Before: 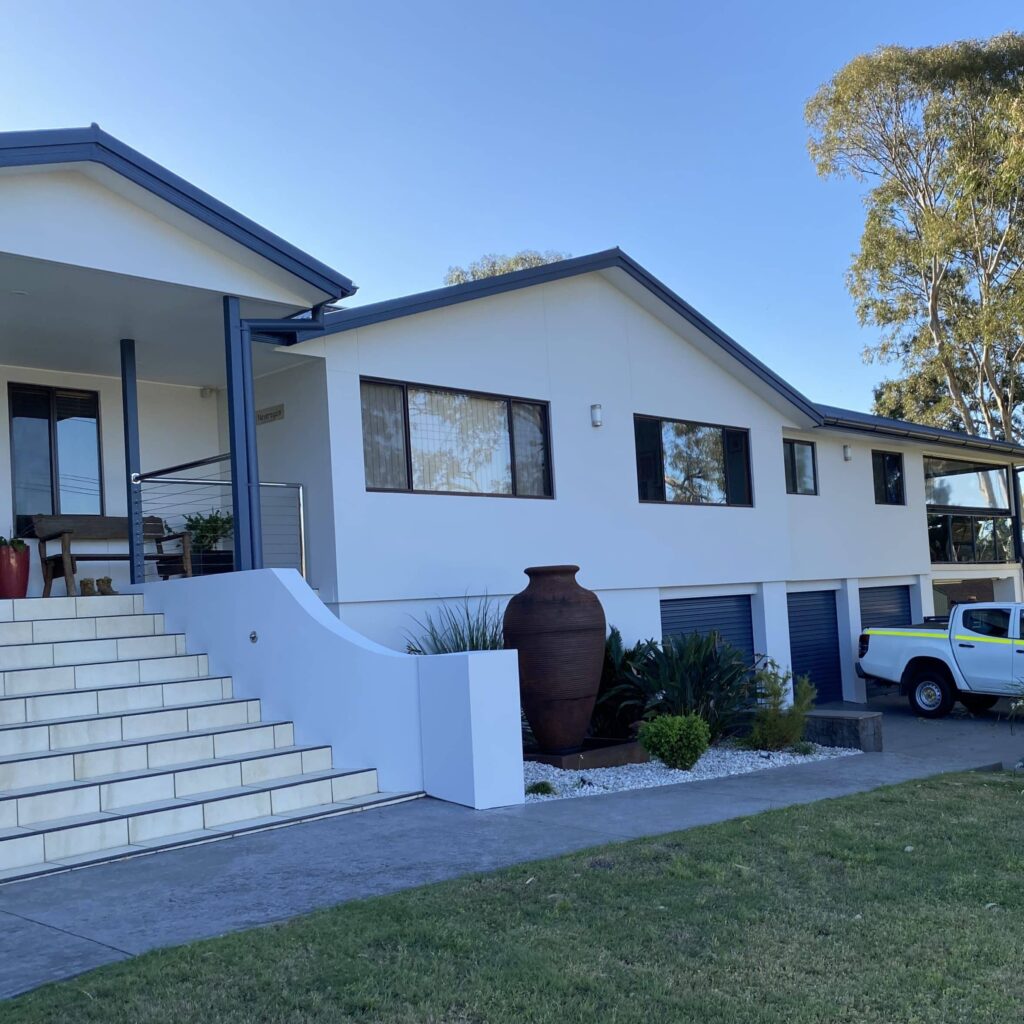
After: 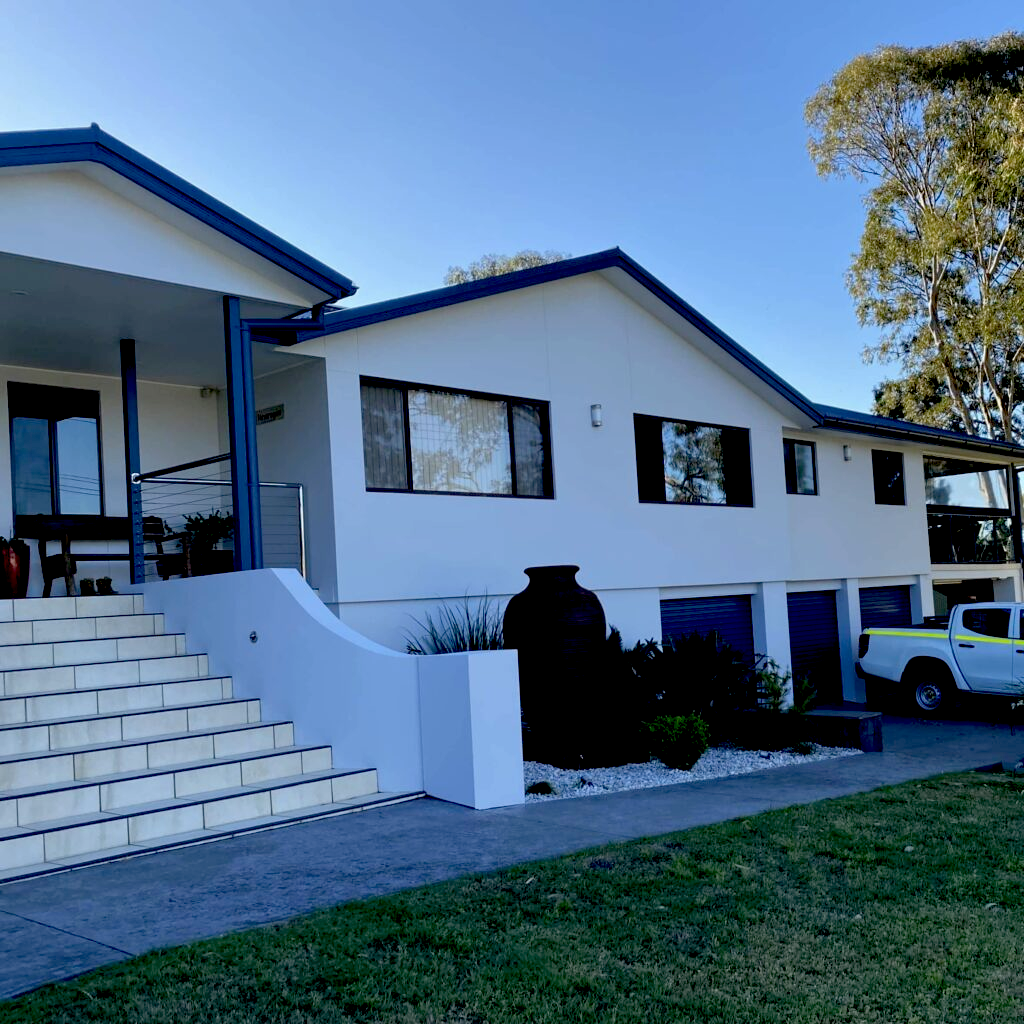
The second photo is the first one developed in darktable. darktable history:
exposure: black level correction 0.047, exposure 0.013 EV, compensate highlight preservation false
base curve: curves: ch0 [(0, 0) (0.303, 0.277) (1, 1)]
